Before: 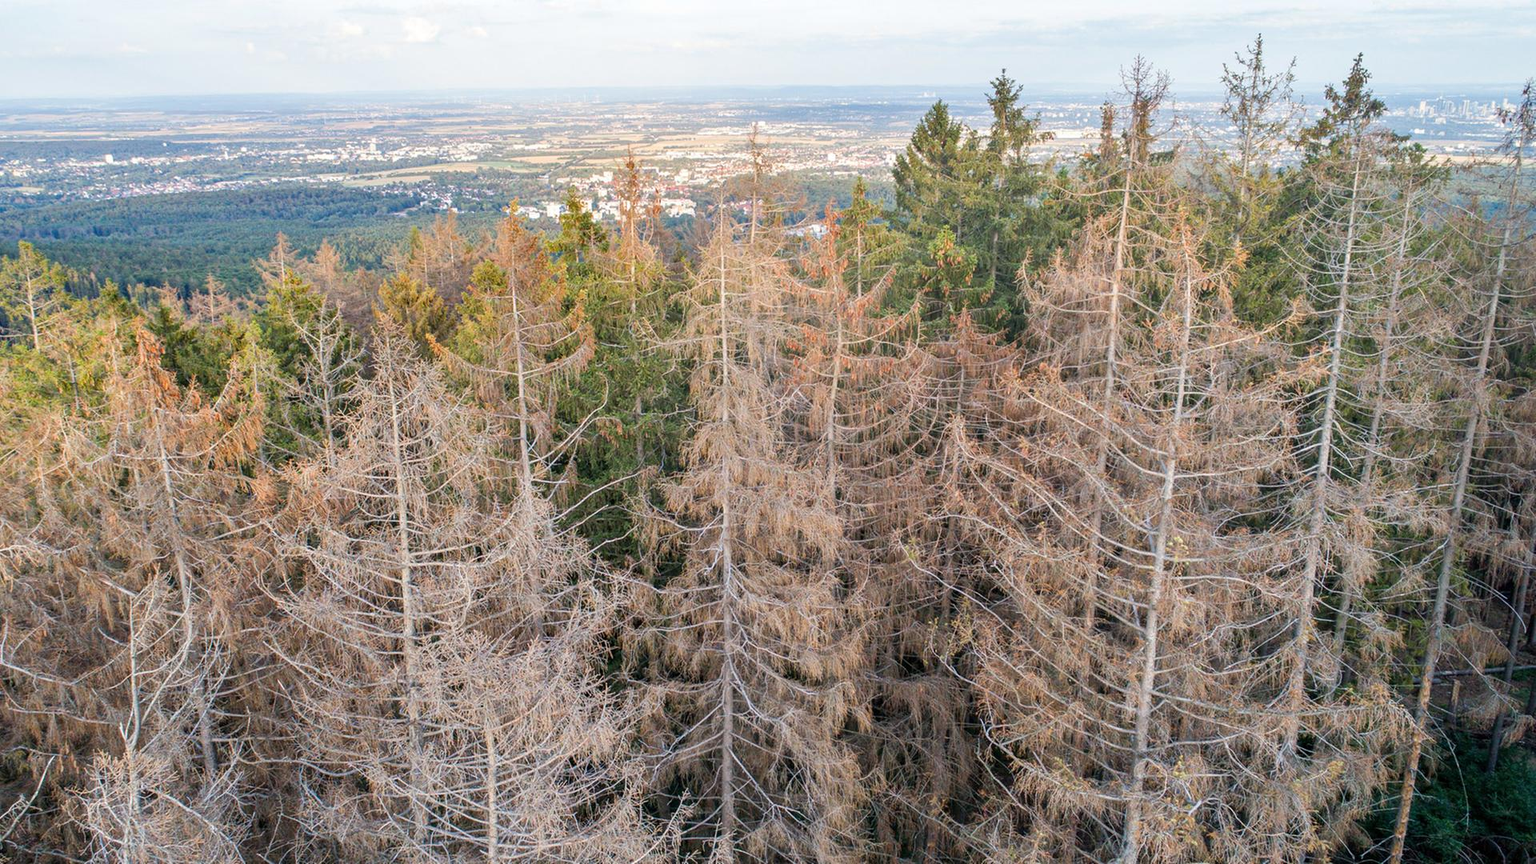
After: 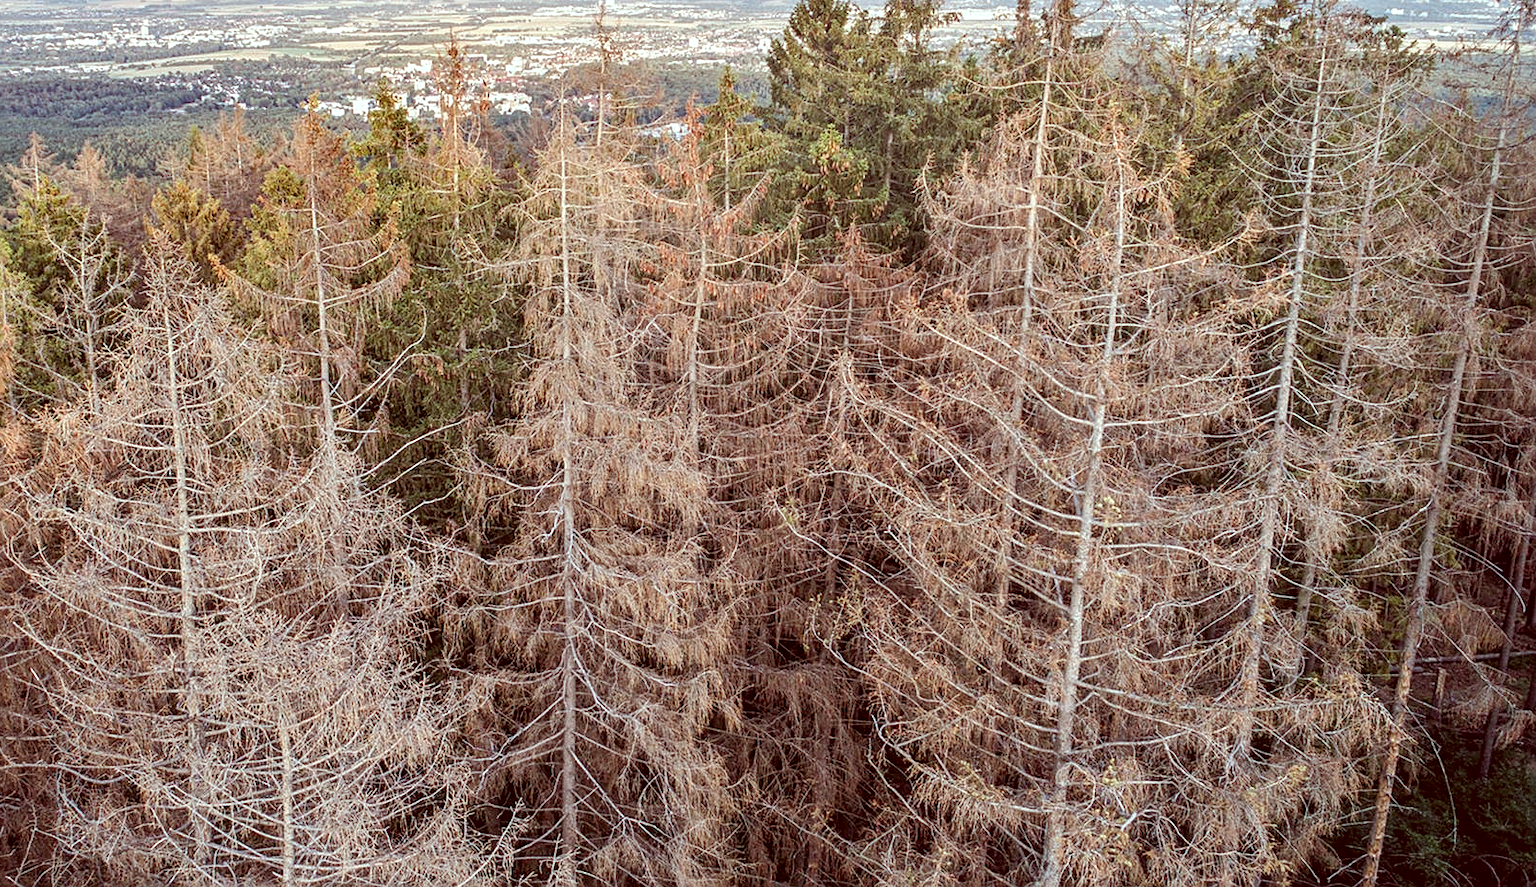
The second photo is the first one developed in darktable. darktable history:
color correction: highlights a* -7.26, highlights b* -0.215, shadows a* 20.33, shadows b* 11.16
crop: left 16.44%, top 14.095%
local contrast: on, module defaults
sharpen: on, module defaults
tone equalizer: edges refinement/feathering 500, mask exposure compensation -1.57 EV, preserve details no
contrast brightness saturation: contrast 0.059, brightness -0.015, saturation -0.215
